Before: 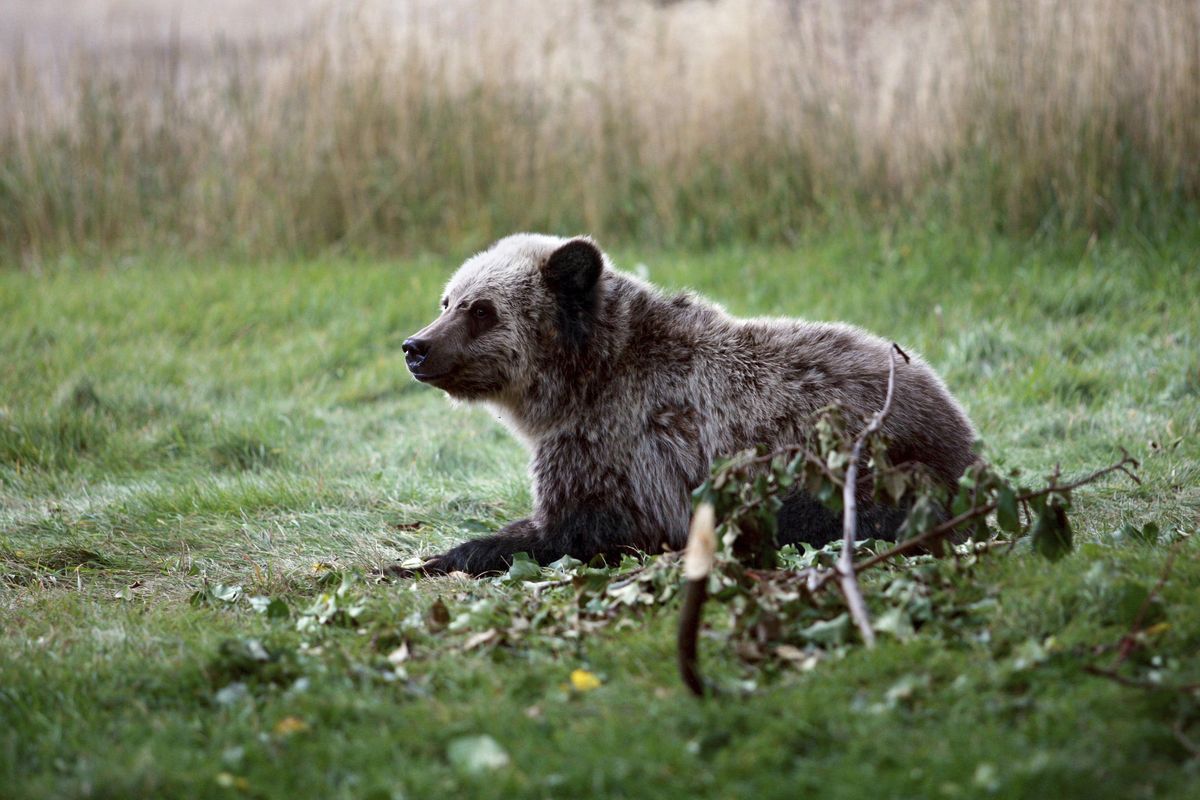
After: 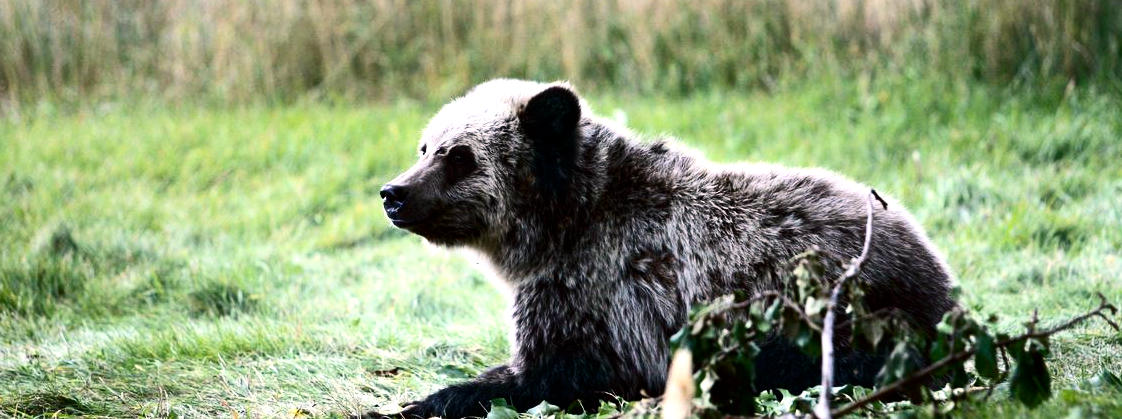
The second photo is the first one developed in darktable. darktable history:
tone equalizer: -8 EV -0.753 EV, -7 EV -0.715 EV, -6 EV -0.601 EV, -5 EV -0.399 EV, -3 EV 0.401 EV, -2 EV 0.6 EV, -1 EV 0.676 EV, +0 EV 0.775 EV
crop: left 1.851%, top 19.324%, right 4.63%, bottom 28.203%
color balance rgb: power › luminance -7.877%, power › chroma 1.11%, power › hue 217.34°, highlights gain › luminance 6.903%, highlights gain › chroma 0.912%, highlights gain › hue 47.24°, perceptual saturation grading › global saturation 19.394%
contrast brightness saturation: contrast 0.29
shadows and highlights: shadows 25.93, highlights -24.59
